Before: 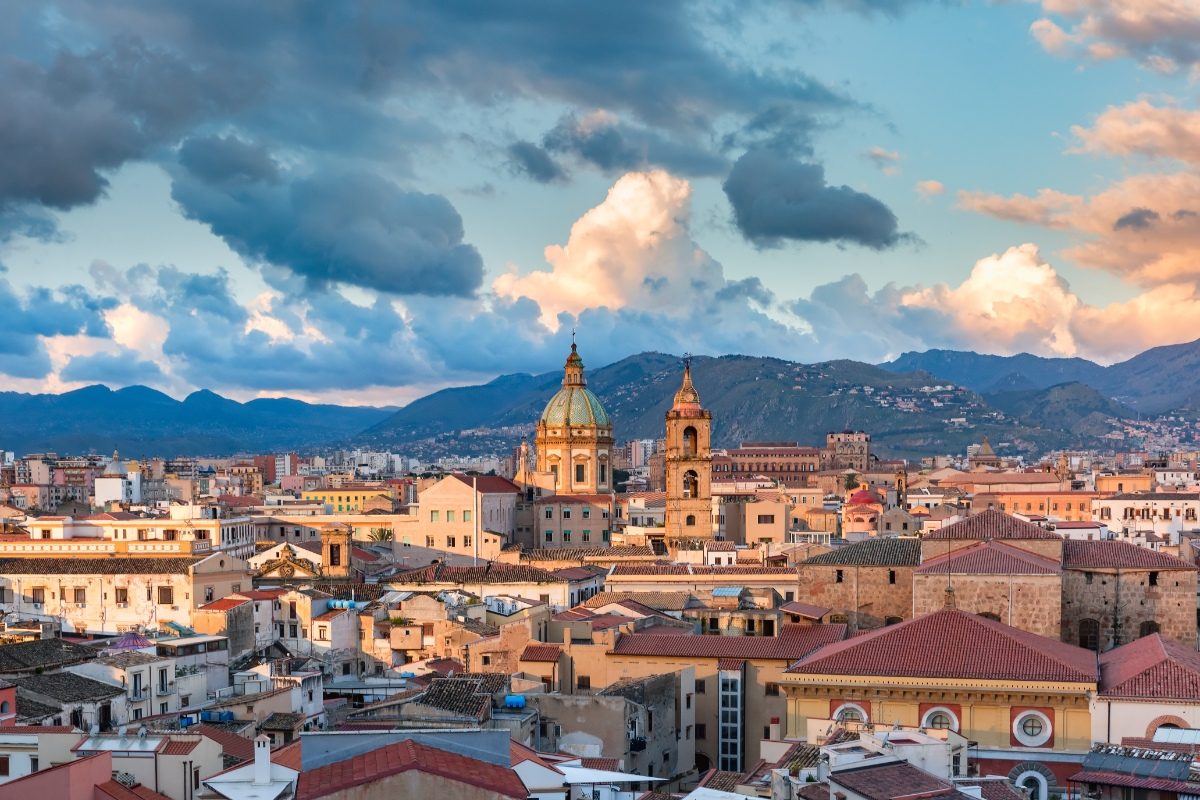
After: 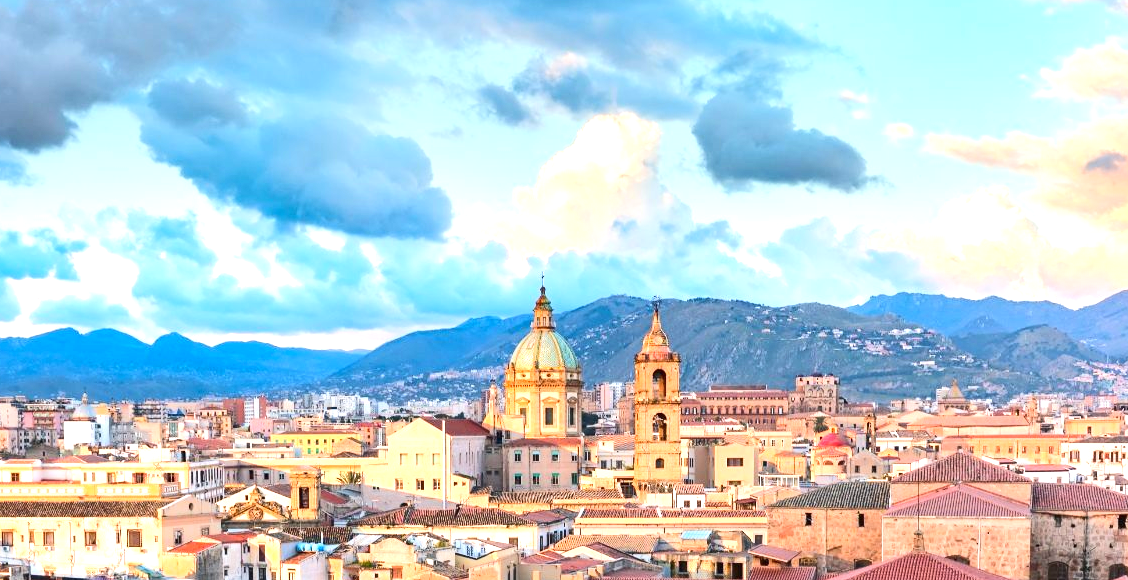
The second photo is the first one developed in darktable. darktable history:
crop: left 2.666%, top 7.145%, right 3.295%, bottom 20.284%
tone curve: curves: ch0 [(0, 0) (0.003, 0.006) (0.011, 0.015) (0.025, 0.032) (0.044, 0.054) (0.069, 0.079) (0.1, 0.111) (0.136, 0.146) (0.177, 0.186) (0.224, 0.229) (0.277, 0.286) (0.335, 0.348) (0.399, 0.426) (0.468, 0.514) (0.543, 0.609) (0.623, 0.706) (0.709, 0.789) (0.801, 0.862) (0.898, 0.926) (1, 1)], color space Lab, linked channels, preserve colors none
exposure: black level correction 0, exposure 1.095 EV, compensate highlight preservation false
